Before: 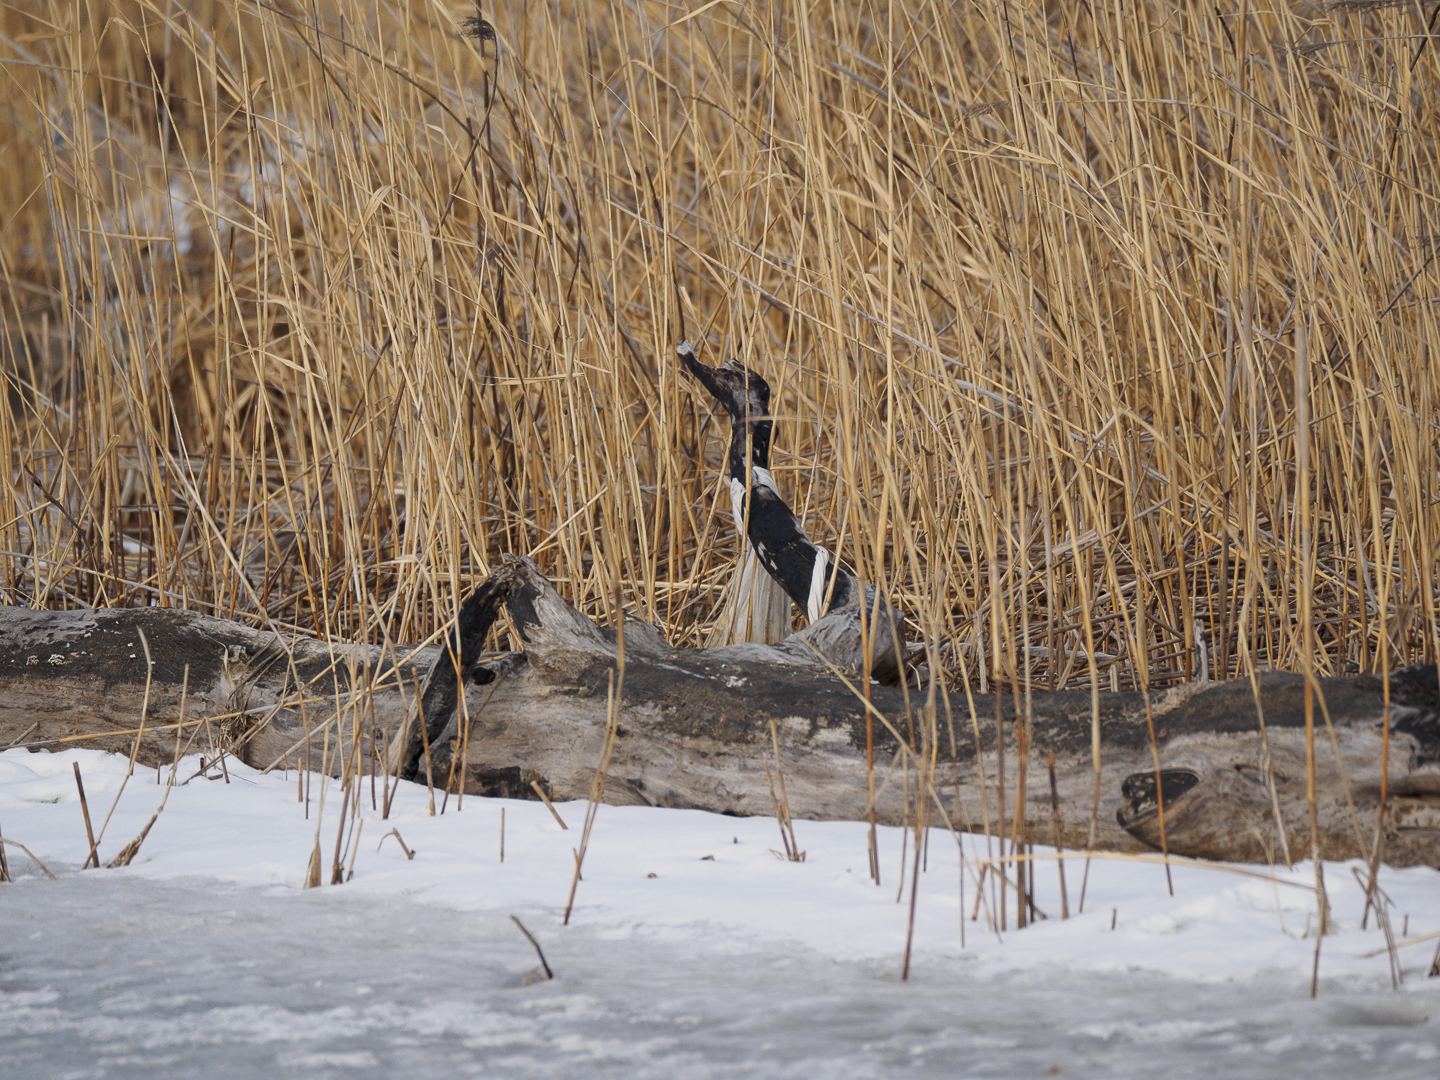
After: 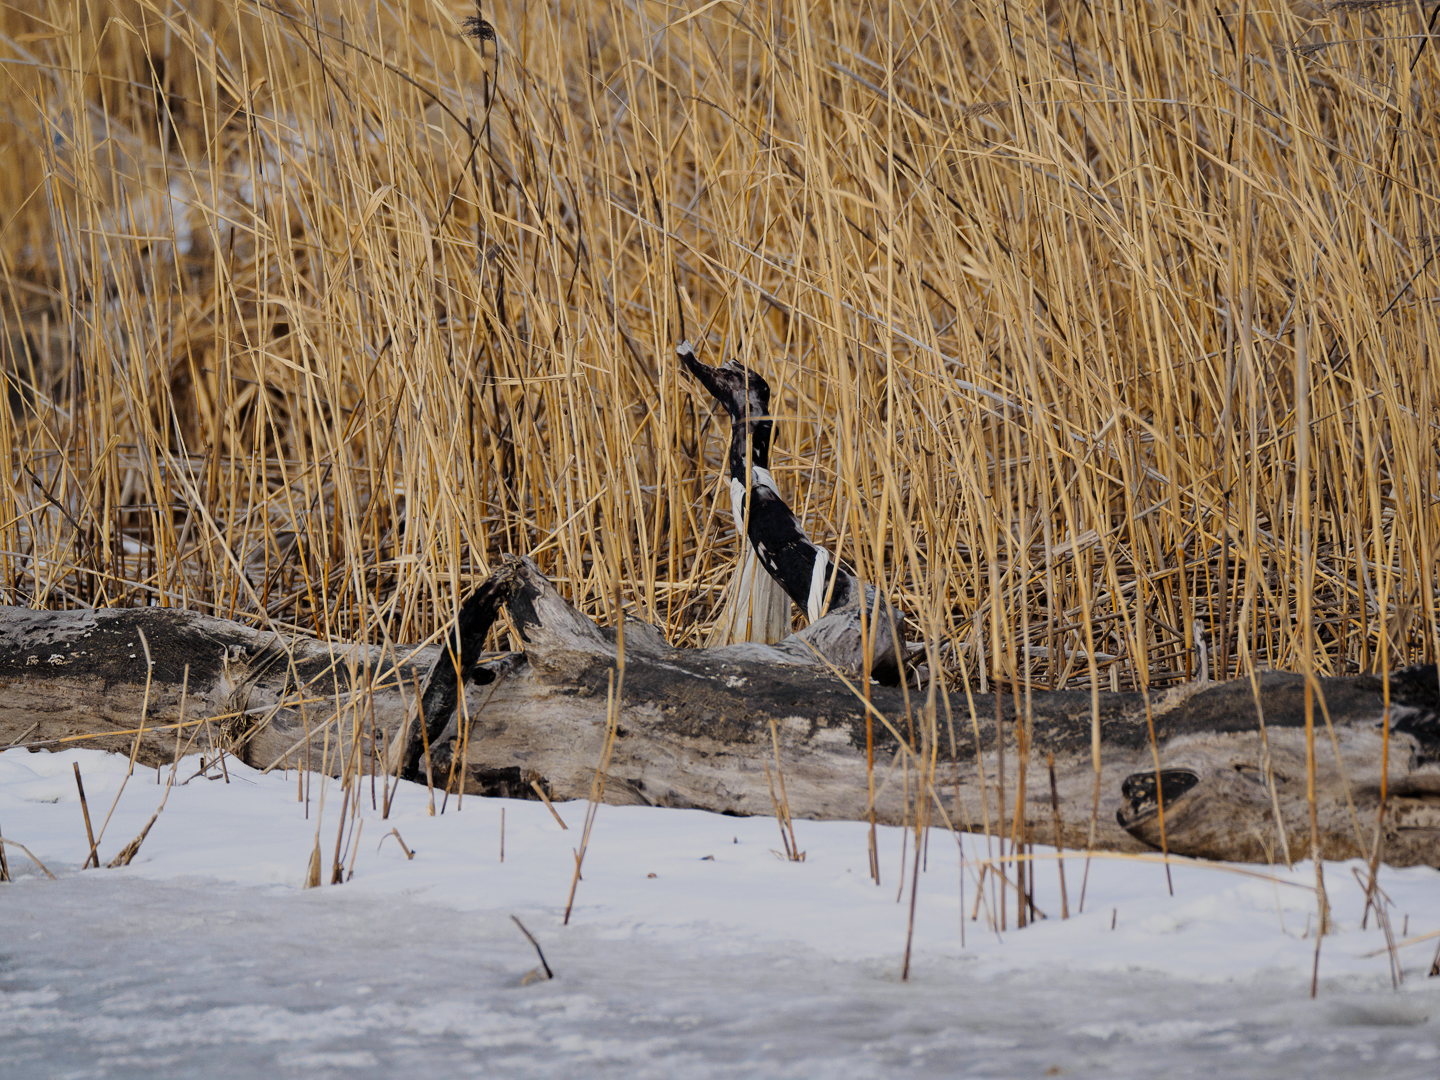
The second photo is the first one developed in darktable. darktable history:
contrast equalizer: y [[0.6 ×6], [0.55 ×6], [0 ×6], [0 ×6], [0 ×6]], mix 0.316
tone equalizer: on, module defaults
filmic rgb: black relative exposure -7.74 EV, white relative exposure 4.44 EV, hardness 3.76, latitude 37.59%, contrast 0.975, highlights saturation mix 9.39%, shadows ↔ highlights balance 4.62%, preserve chrominance RGB euclidean norm, color science v5 (2021), contrast in shadows safe, contrast in highlights safe
